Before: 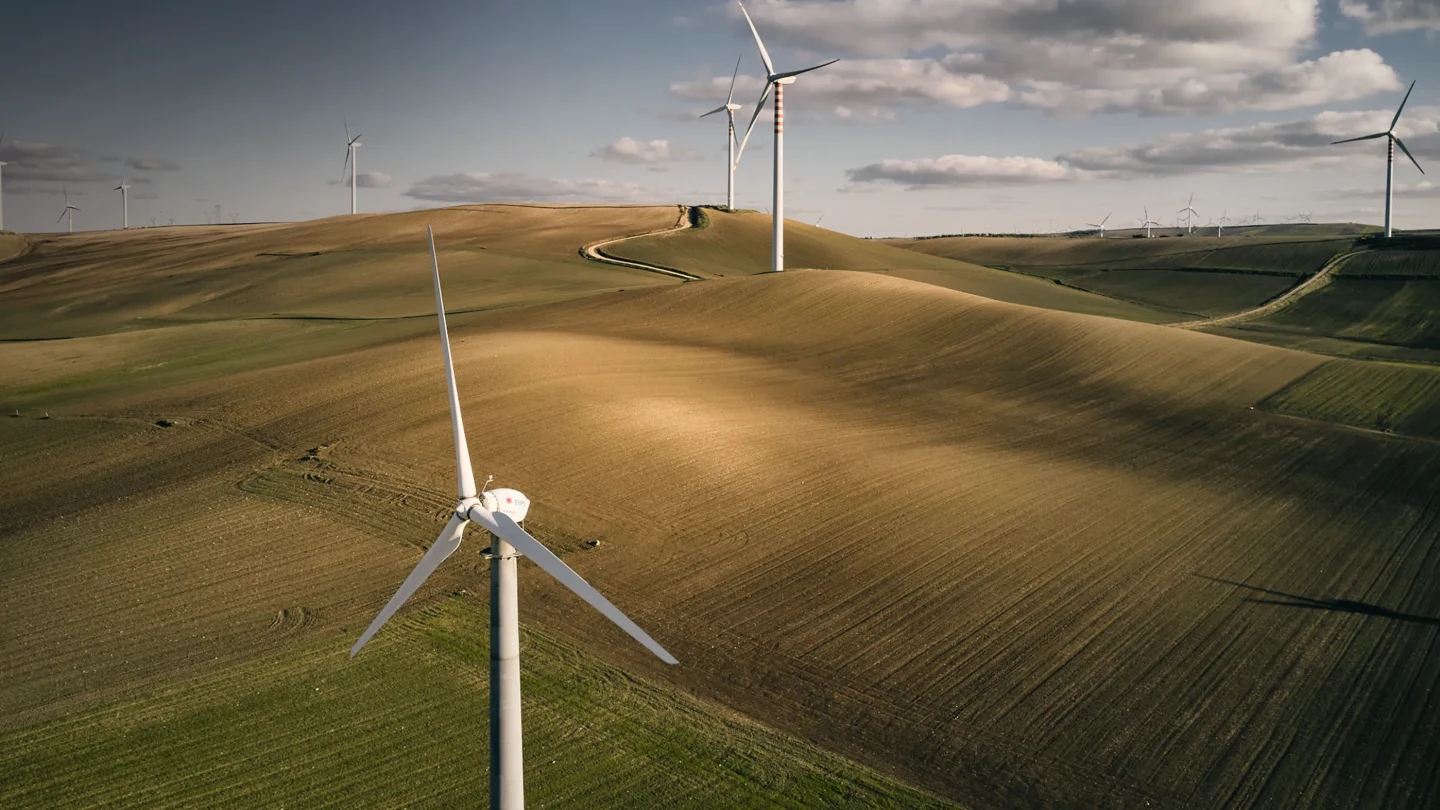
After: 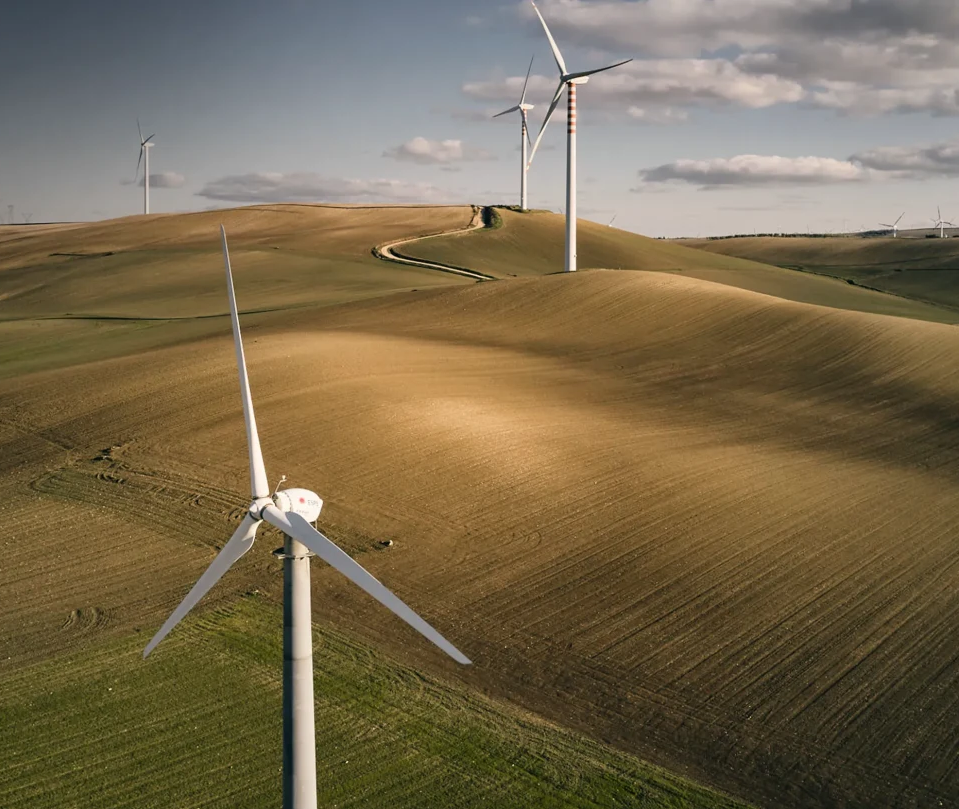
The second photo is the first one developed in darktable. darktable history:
crop and rotate: left 14.405%, right 18.971%
